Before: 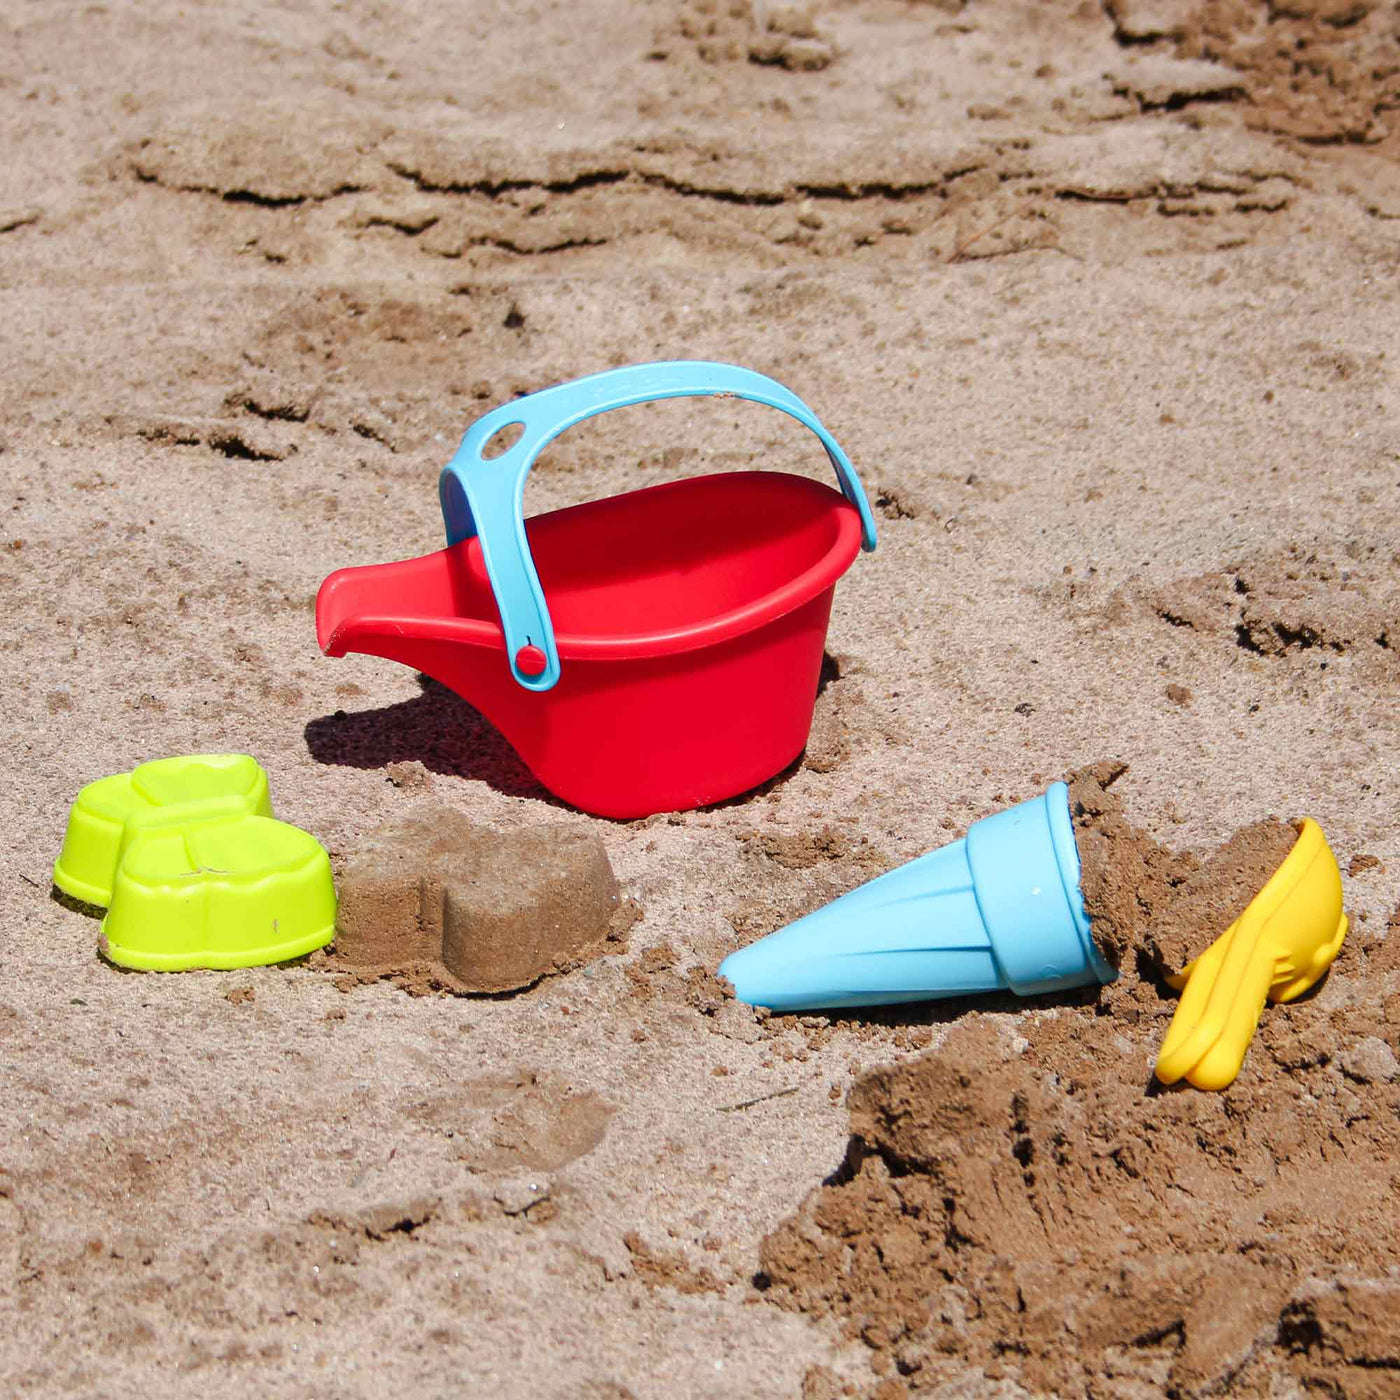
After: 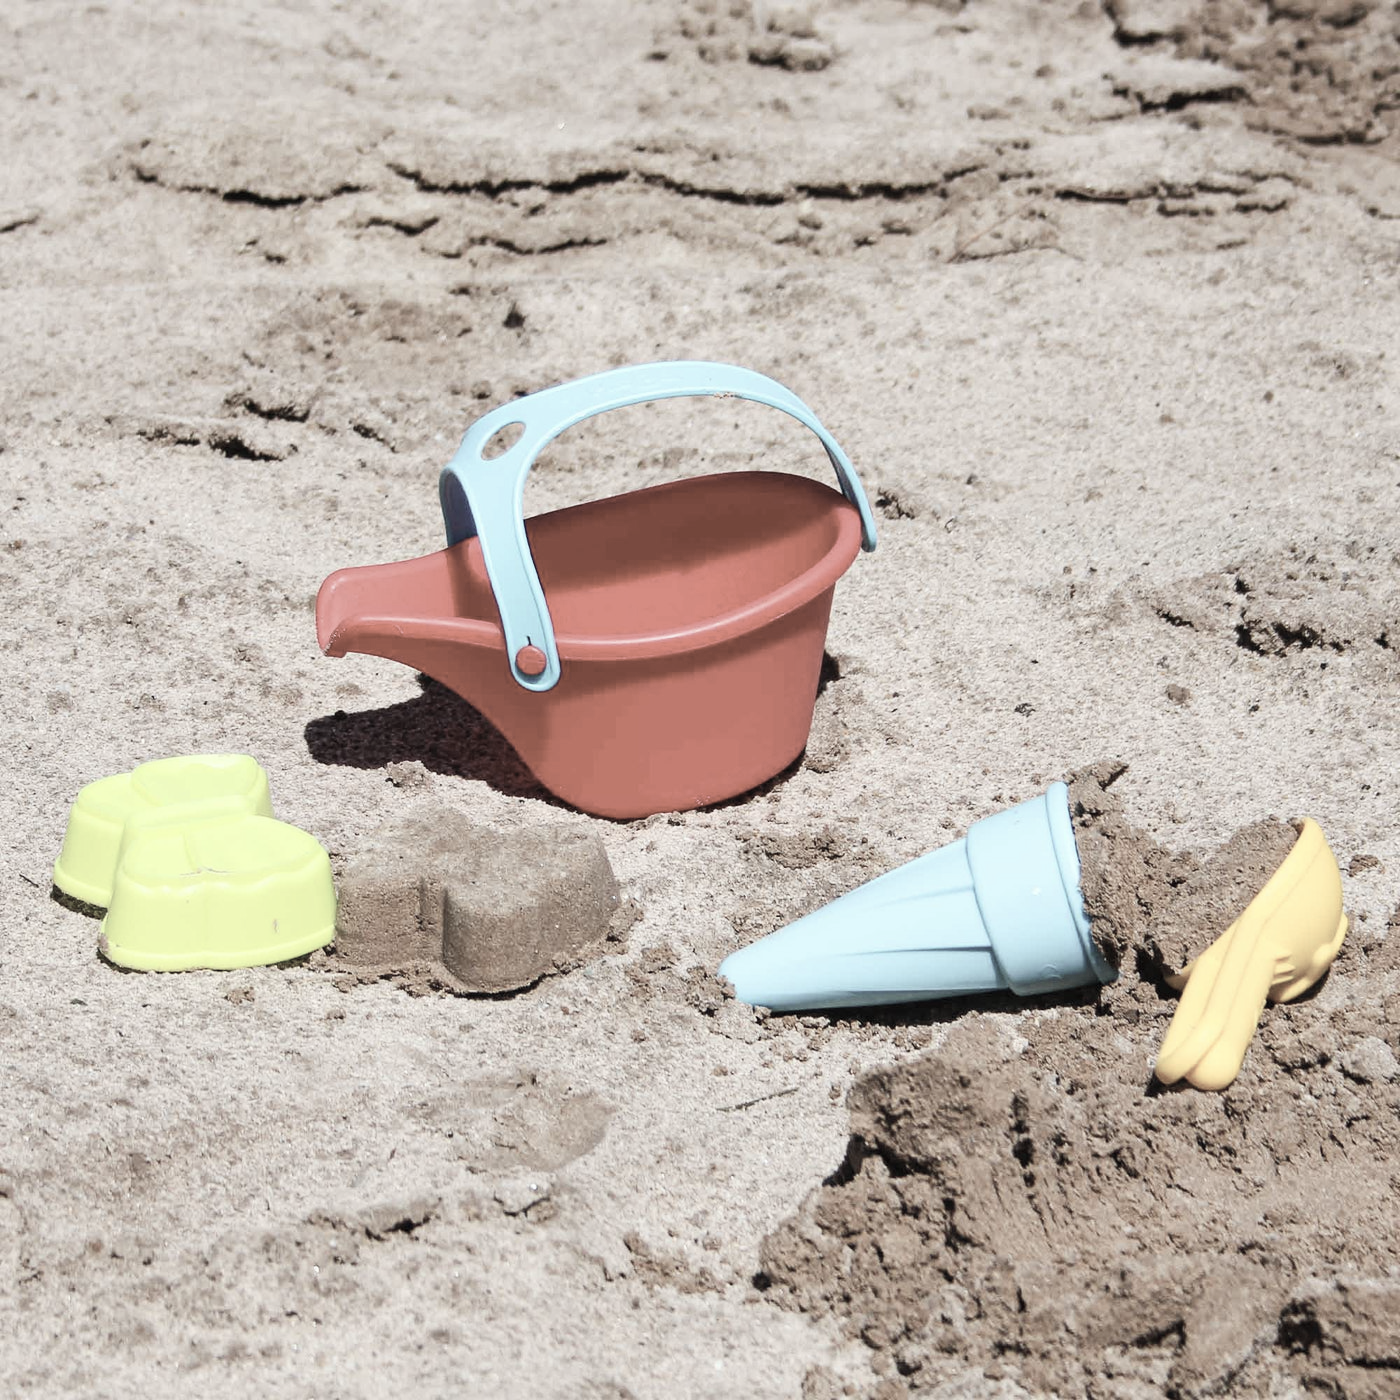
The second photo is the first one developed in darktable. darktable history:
color calibration: illuminant Planckian (black body), x 0.351, y 0.352, temperature 4794.27 K
contrast brightness saturation: contrast 0.2, brightness 0.16, saturation 0.22
color correction: saturation 0.3
